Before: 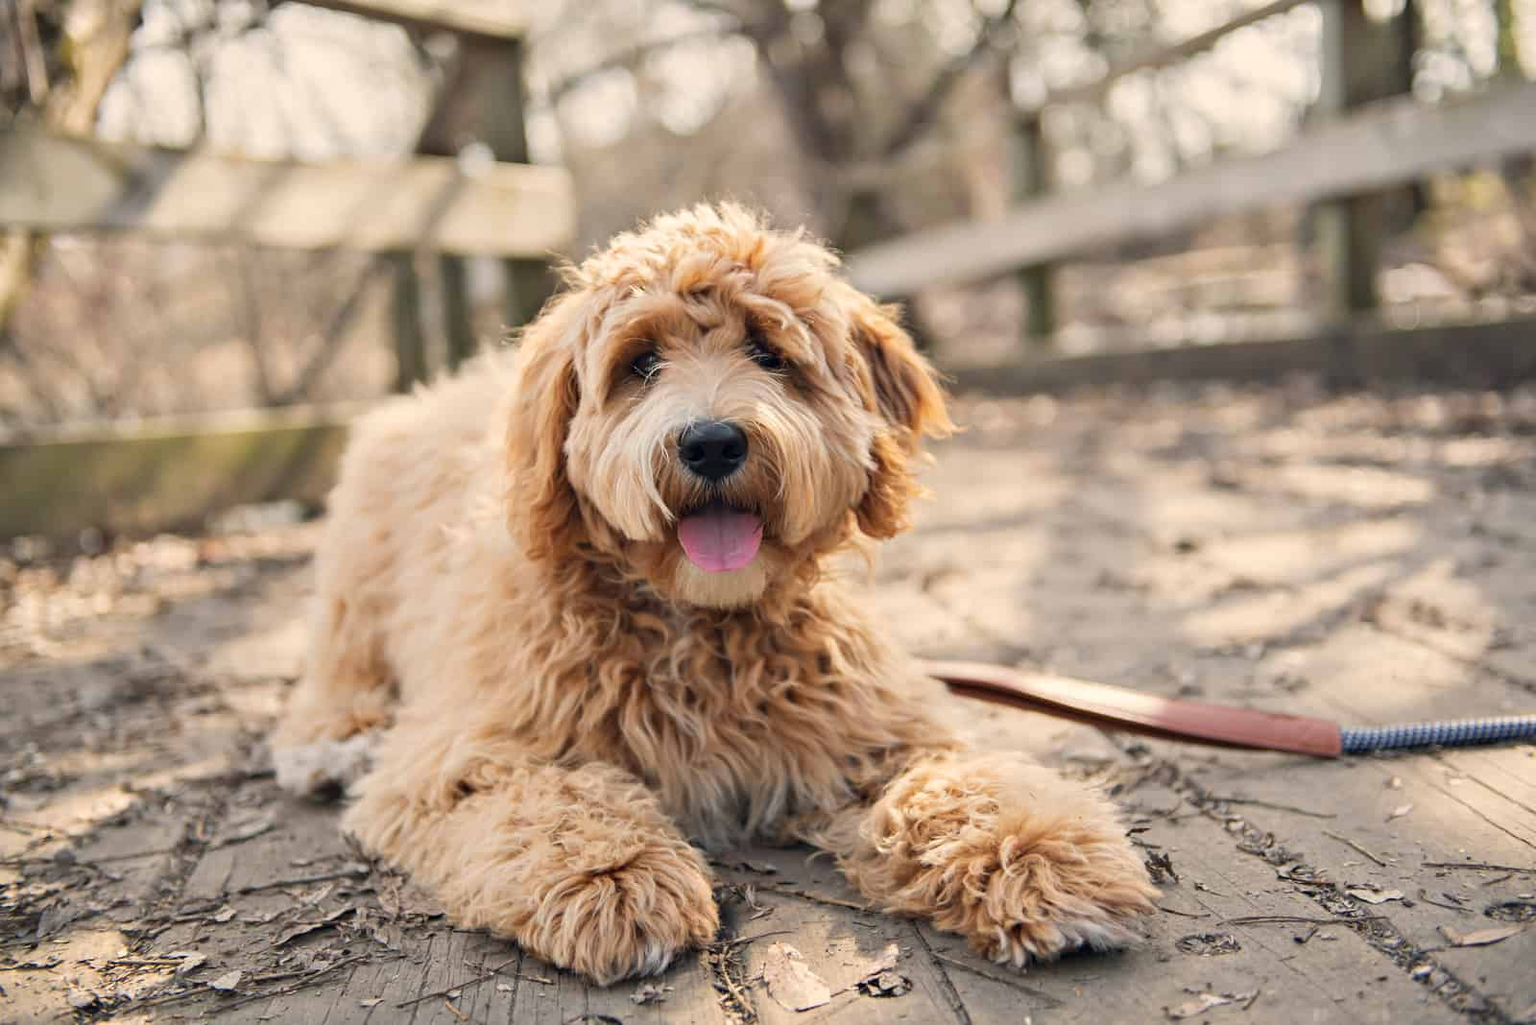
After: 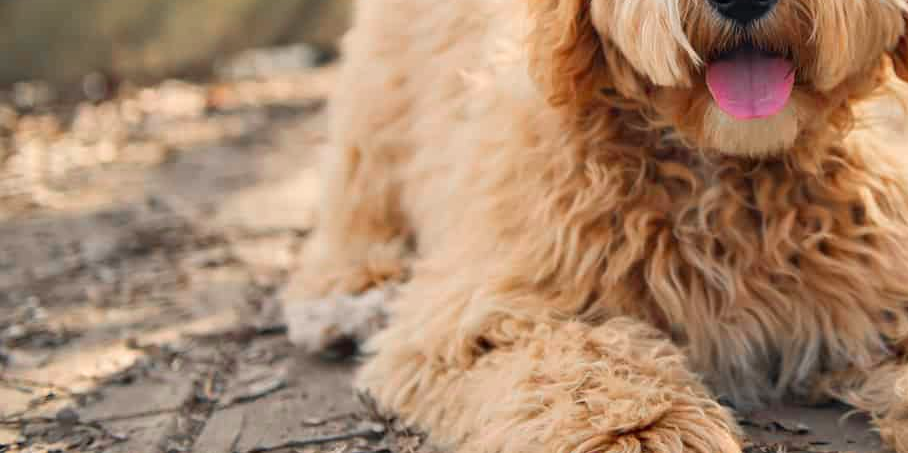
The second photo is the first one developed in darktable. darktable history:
crop: top 44.712%, right 43.22%, bottom 12.867%
color zones: curves: ch1 [(0, 0.679) (0.143, 0.647) (0.286, 0.261) (0.378, -0.011) (0.571, 0.396) (0.714, 0.399) (0.857, 0.406) (1, 0.679)]
